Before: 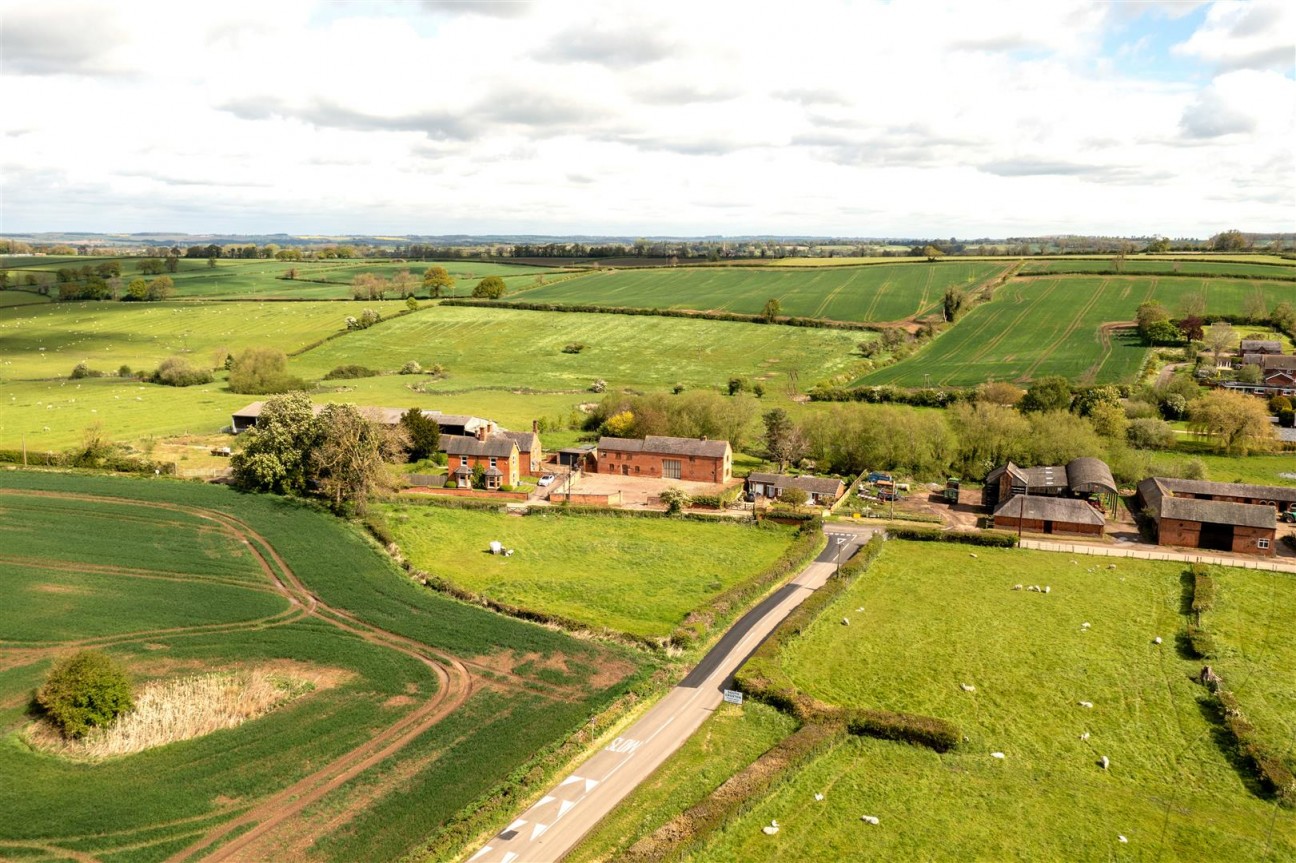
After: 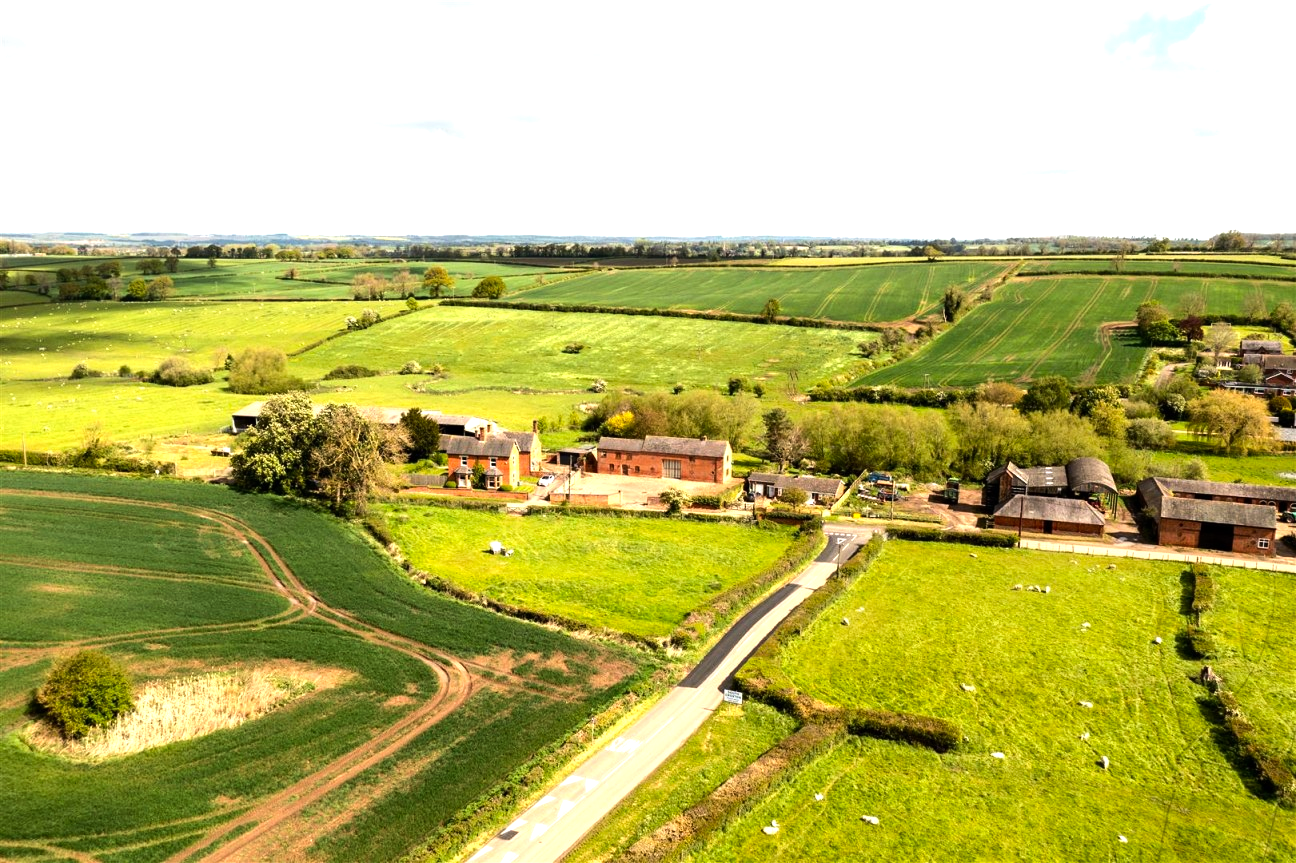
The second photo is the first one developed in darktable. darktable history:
contrast brightness saturation: contrast 0.04, saturation 0.16
tone equalizer: -8 EV -0.75 EV, -7 EV -0.7 EV, -6 EV -0.6 EV, -5 EV -0.4 EV, -3 EV 0.4 EV, -2 EV 0.6 EV, -1 EV 0.7 EV, +0 EV 0.75 EV, edges refinement/feathering 500, mask exposure compensation -1.57 EV, preserve details no
